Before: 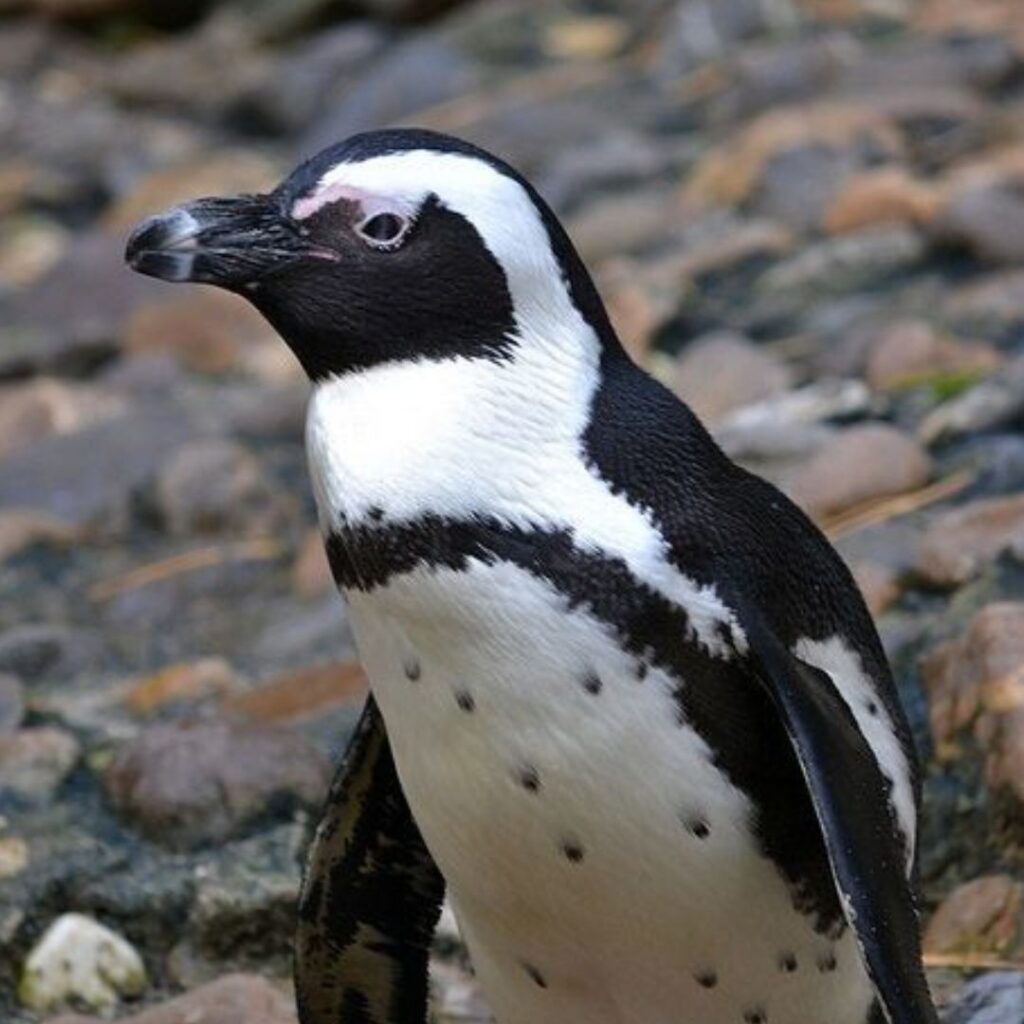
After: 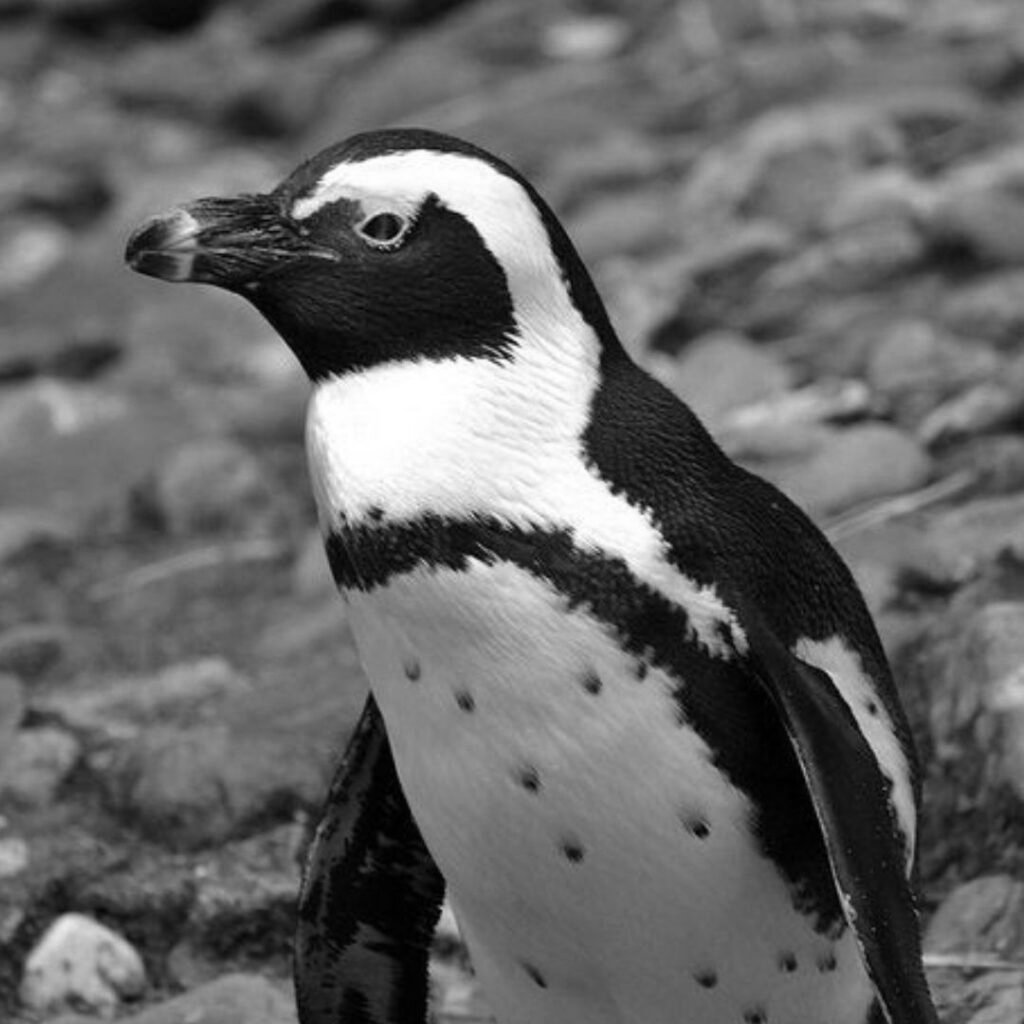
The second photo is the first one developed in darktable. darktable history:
monochrome: on, module defaults
color zones: curves: ch0 [(0.099, 0.624) (0.257, 0.596) (0.384, 0.376) (0.529, 0.492) (0.697, 0.564) (0.768, 0.532) (0.908, 0.644)]; ch1 [(0.112, 0.564) (0.254, 0.612) (0.432, 0.676) (0.592, 0.456) (0.743, 0.684) (0.888, 0.536)]; ch2 [(0.25, 0.5) (0.469, 0.36) (0.75, 0.5)]
